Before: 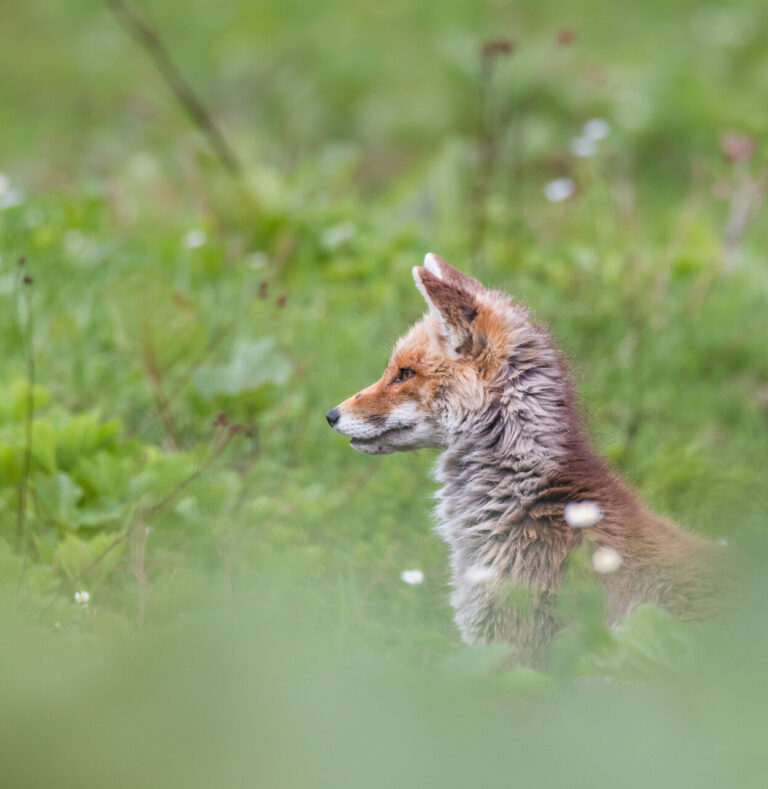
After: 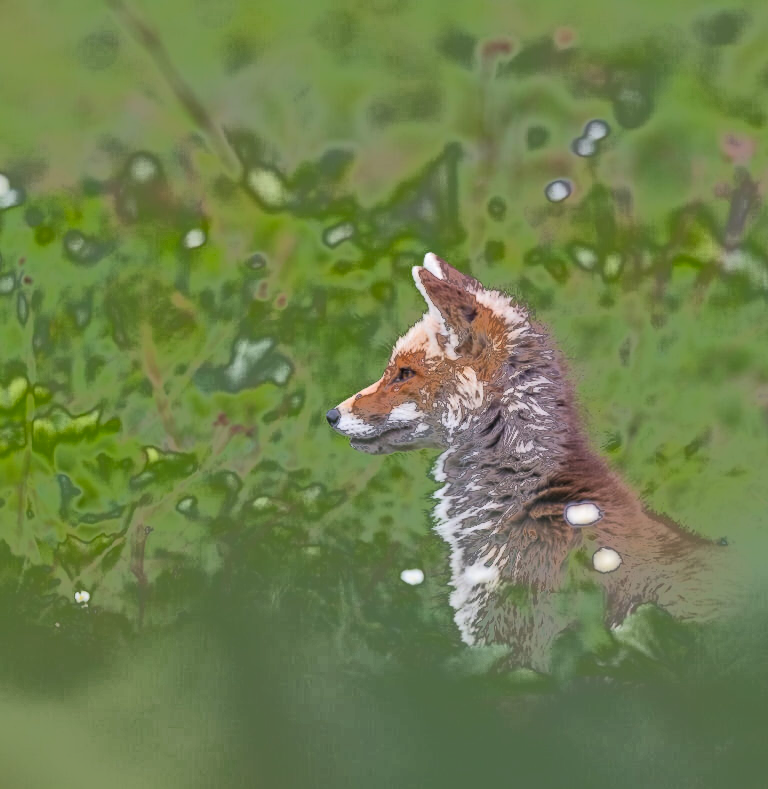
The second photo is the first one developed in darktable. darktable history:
levels: levels [0, 0.492, 0.984]
fill light: exposure -0.73 EV, center 0.69, width 2.2
